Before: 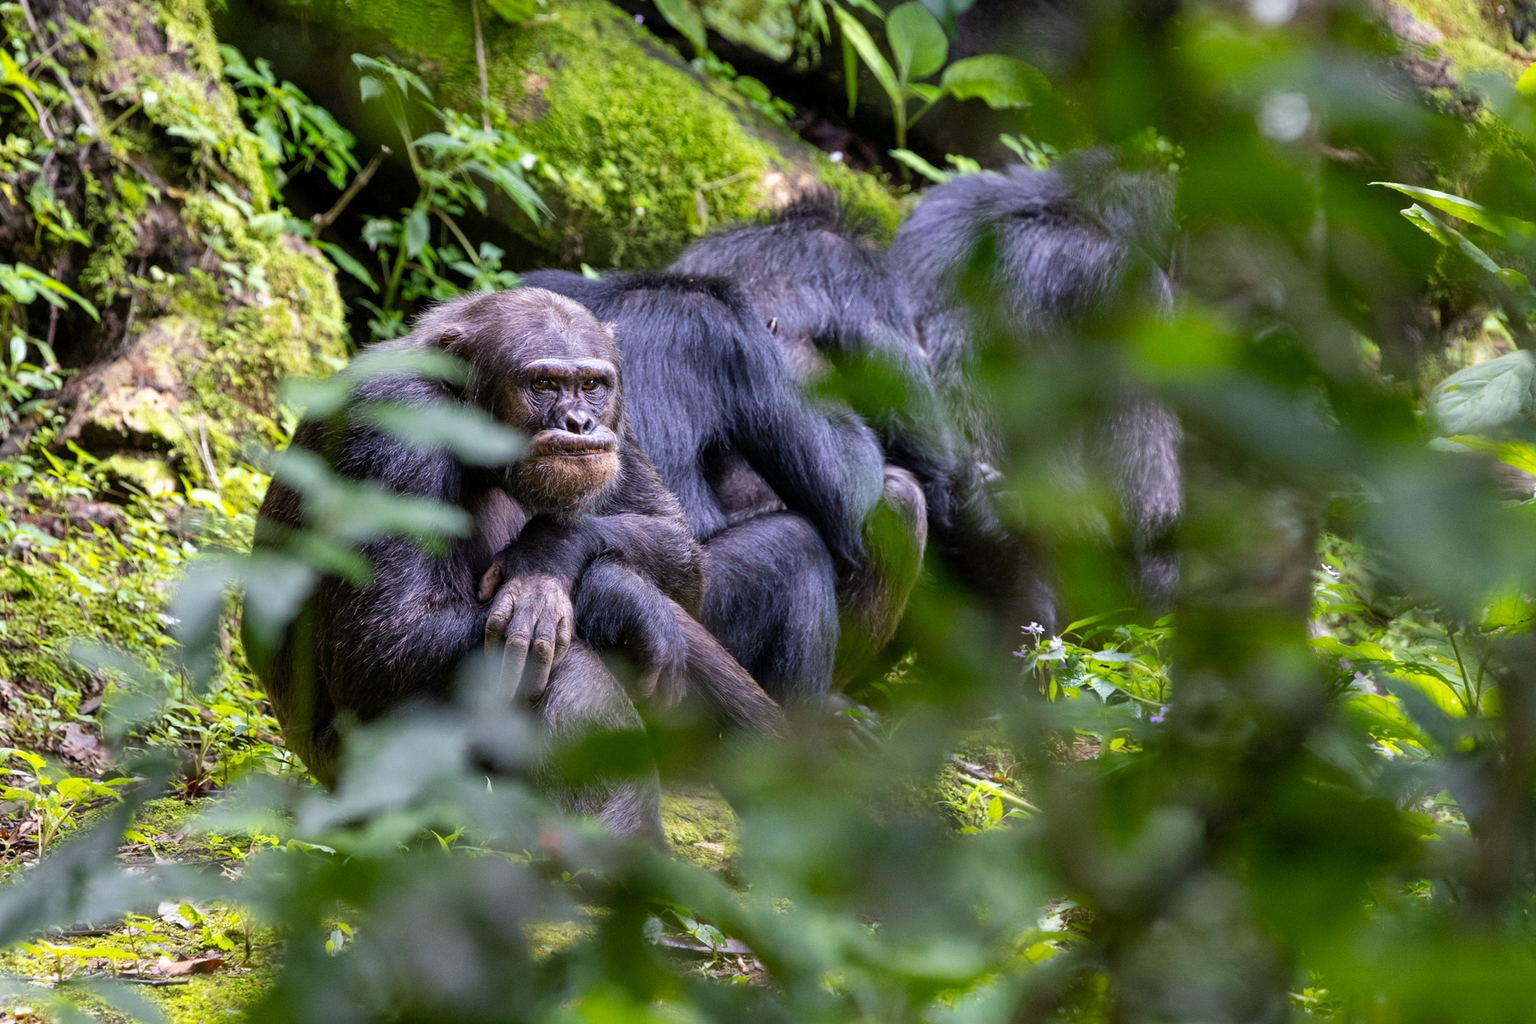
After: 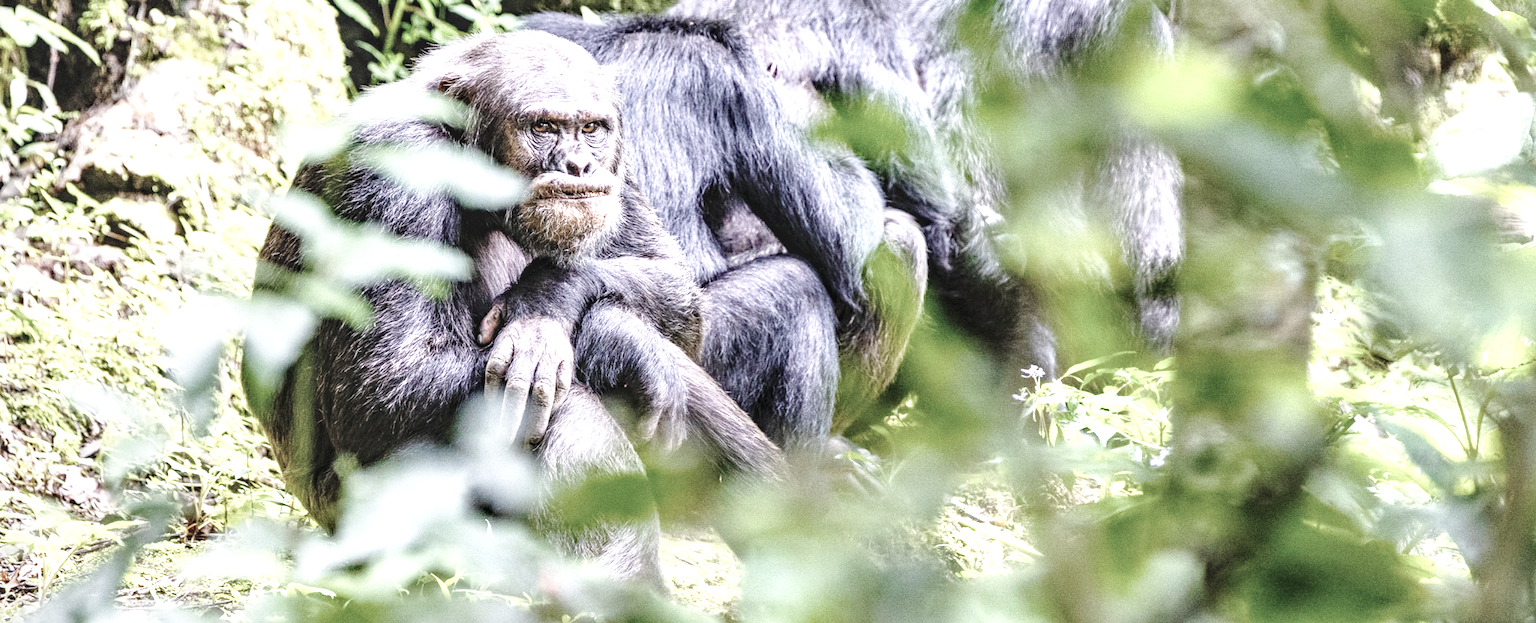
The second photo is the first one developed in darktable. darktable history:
haze removal: compatibility mode true, adaptive false
local contrast: detail 150%
crop and rotate: top 25.152%, bottom 13.991%
contrast brightness saturation: brightness 0.188, saturation -0.497
color balance rgb: global offset › luminance 0.729%, linear chroma grading › shadows -2.433%, linear chroma grading › highlights -14.218%, linear chroma grading › global chroma -9.542%, linear chroma grading › mid-tones -10.43%, perceptual saturation grading › global saturation 20%, perceptual saturation grading › highlights -25.873%, perceptual saturation grading › shadows 24.215%, global vibrance 20%
base curve: curves: ch0 [(0, 0) (0.028, 0.03) (0.121, 0.232) (0.46, 0.748) (0.859, 0.968) (1, 1)], preserve colors none
vignetting: fall-off start 100.3%, brightness -0.292, center (0.04, -0.095)
exposure: exposure 1.139 EV, compensate exposure bias true, compensate highlight preservation false
